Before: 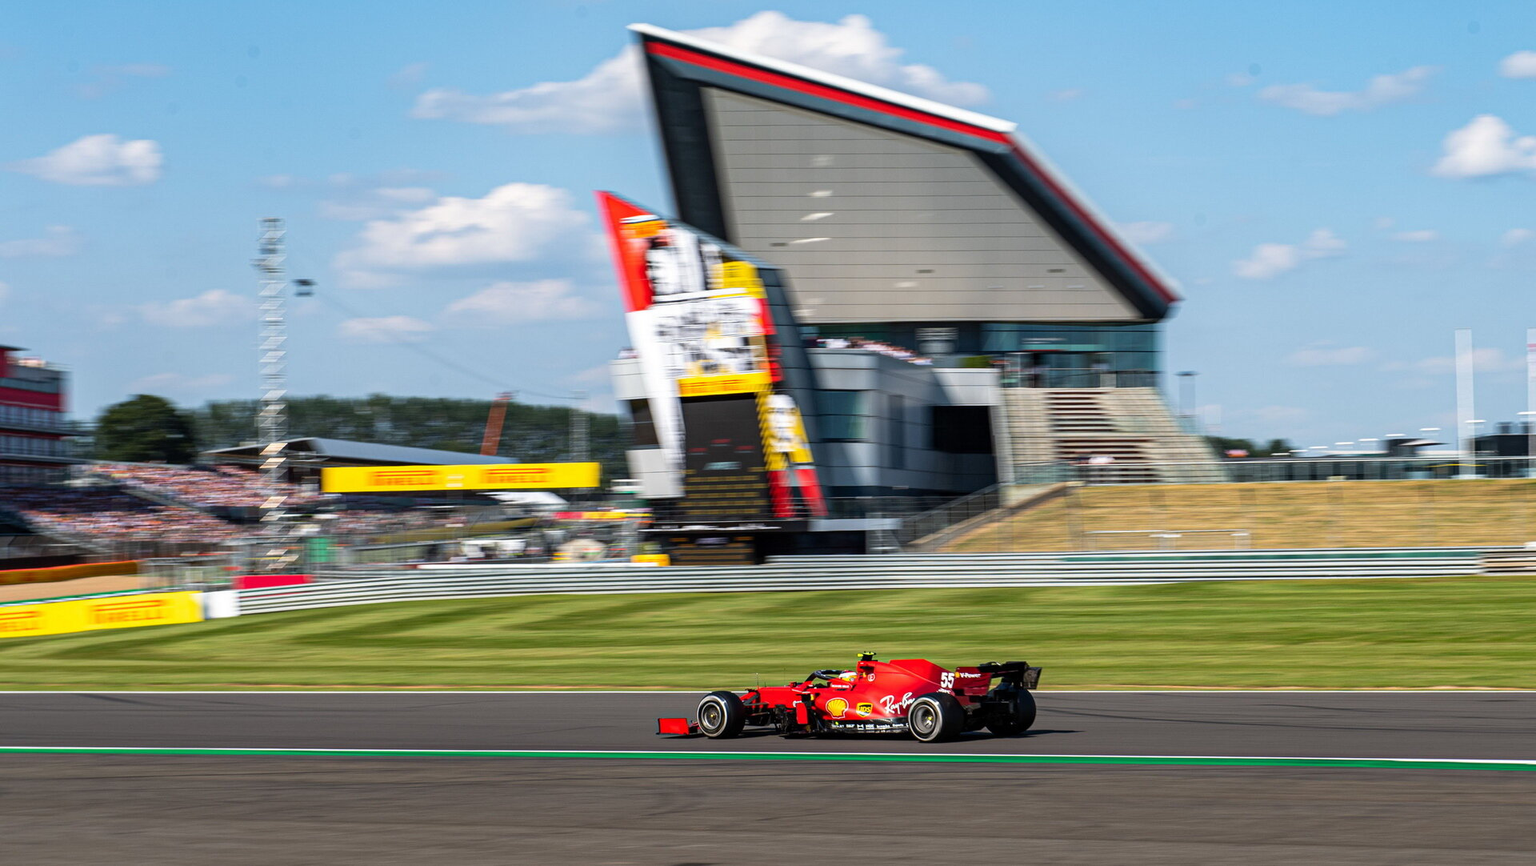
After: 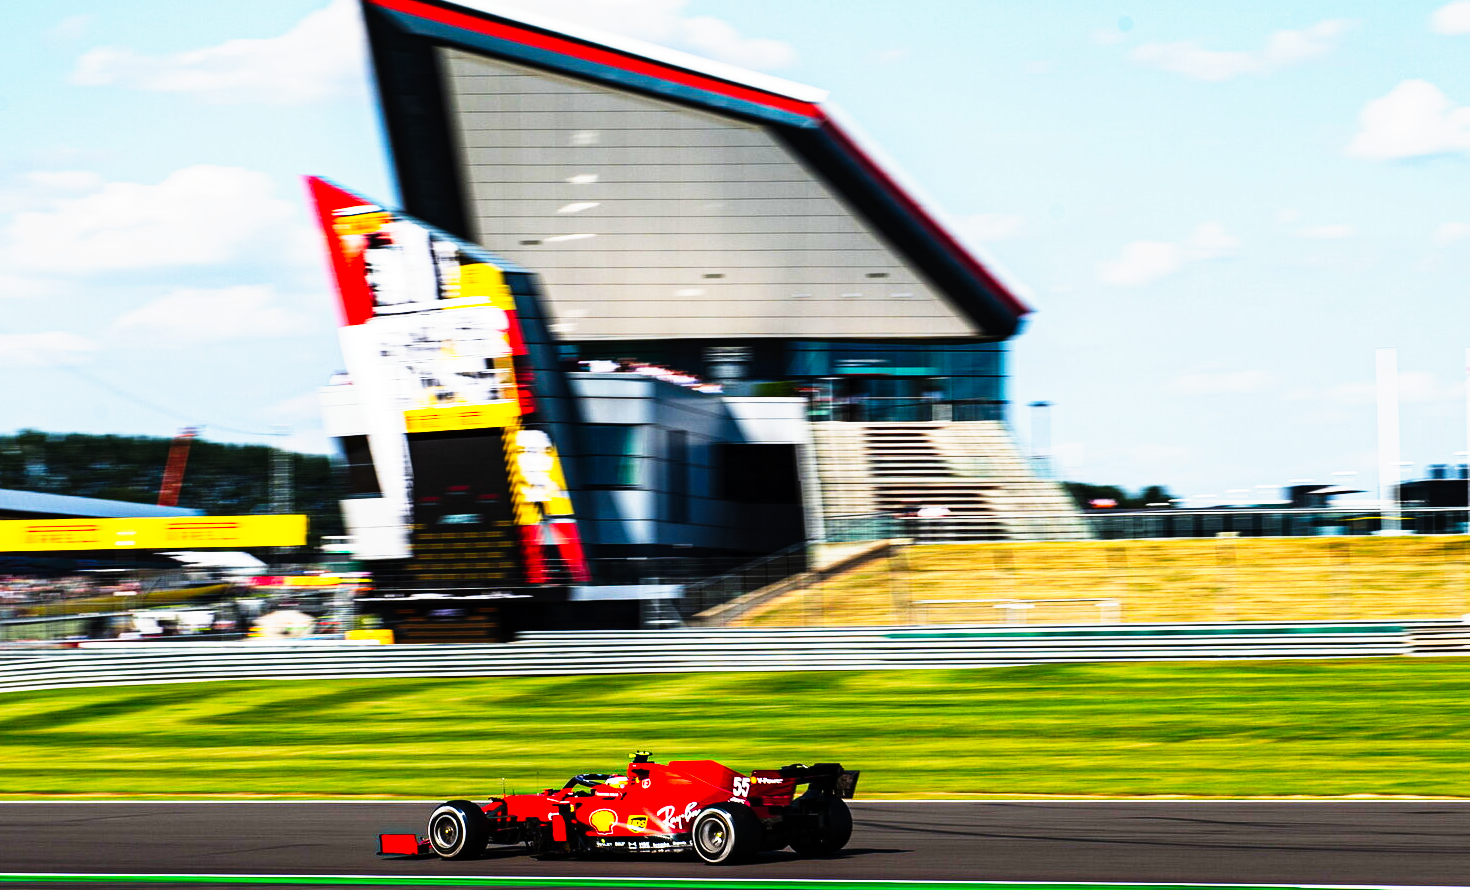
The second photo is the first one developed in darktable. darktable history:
crop: left 23.095%, top 5.827%, bottom 11.854%
tone curve: curves: ch0 [(0, 0) (0.003, 0.001) (0.011, 0.005) (0.025, 0.01) (0.044, 0.016) (0.069, 0.019) (0.1, 0.024) (0.136, 0.03) (0.177, 0.045) (0.224, 0.071) (0.277, 0.122) (0.335, 0.202) (0.399, 0.326) (0.468, 0.471) (0.543, 0.638) (0.623, 0.798) (0.709, 0.913) (0.801, 0.97) (0.898, 0.983) (1, 1)], preserve colors none
